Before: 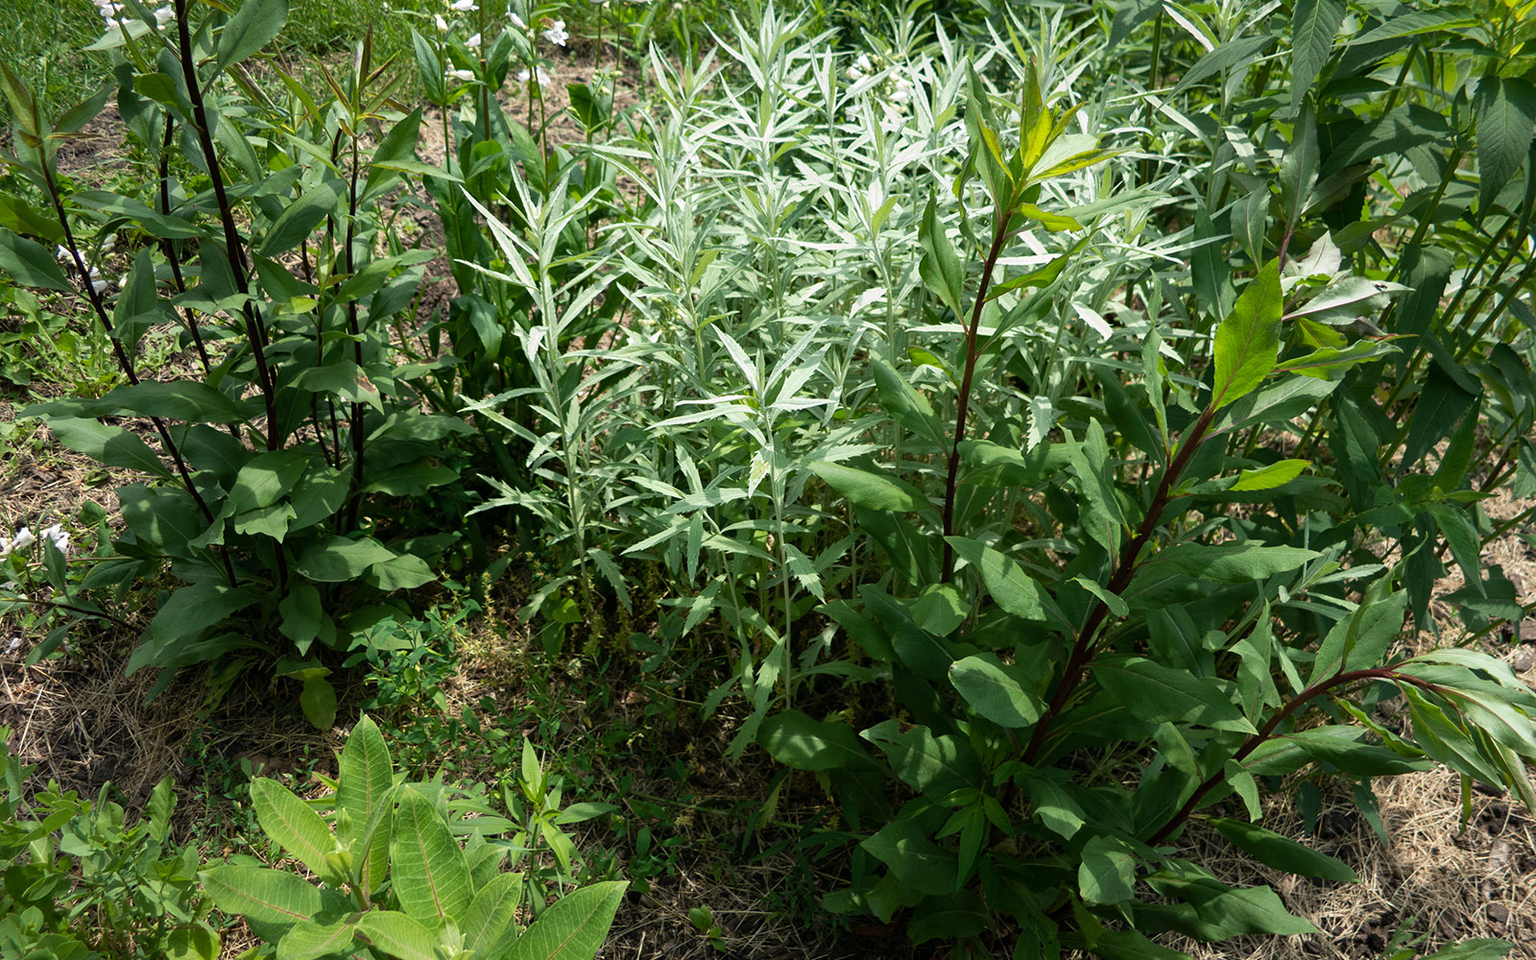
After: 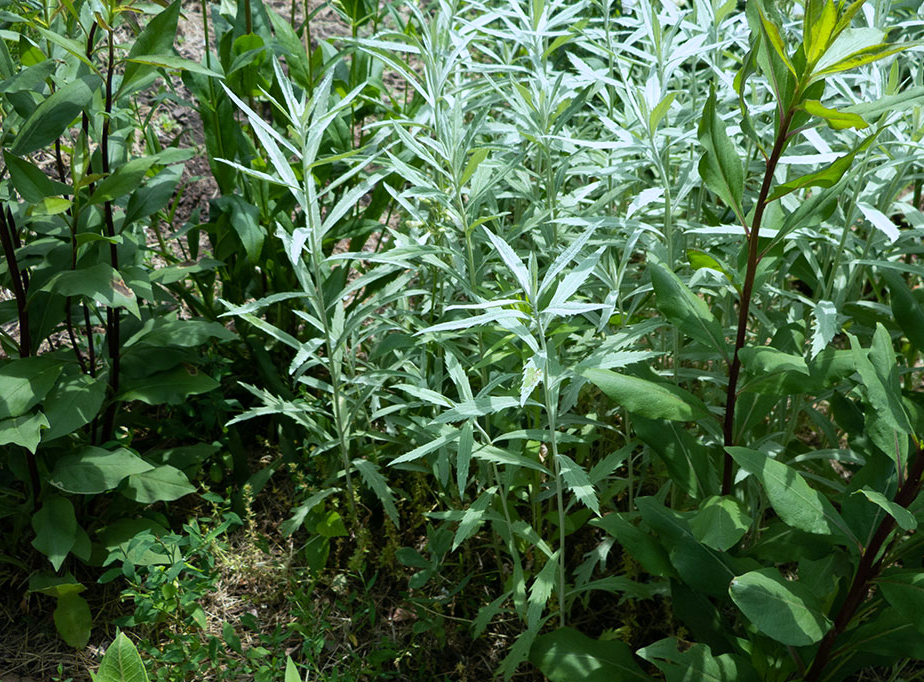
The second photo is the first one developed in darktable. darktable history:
crop: left 16.202%, top 11.208%, right 26.045%, bottom 20.557%
white balance: red 0.926, green 1.003, blue 1.133
